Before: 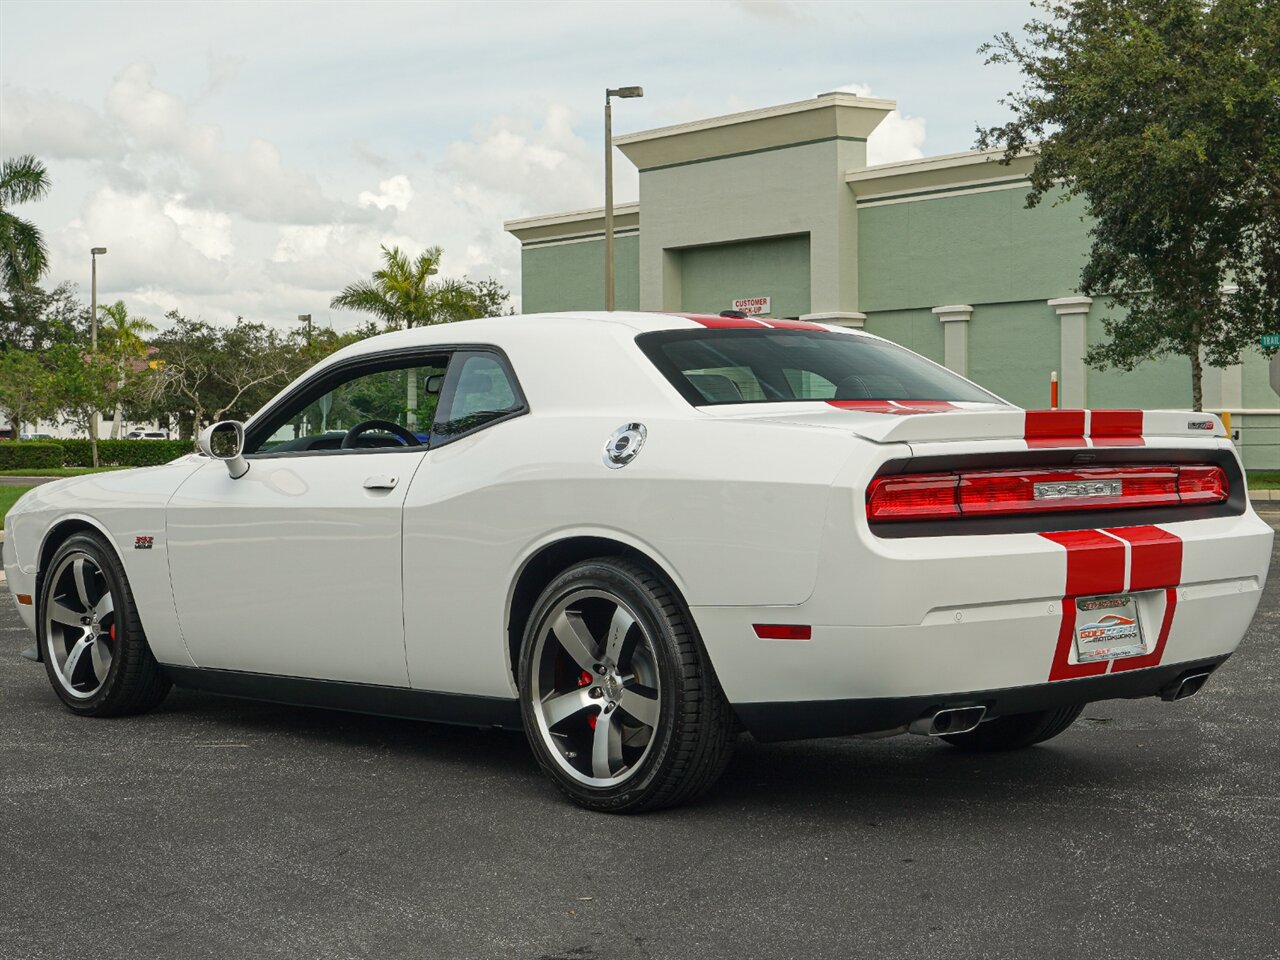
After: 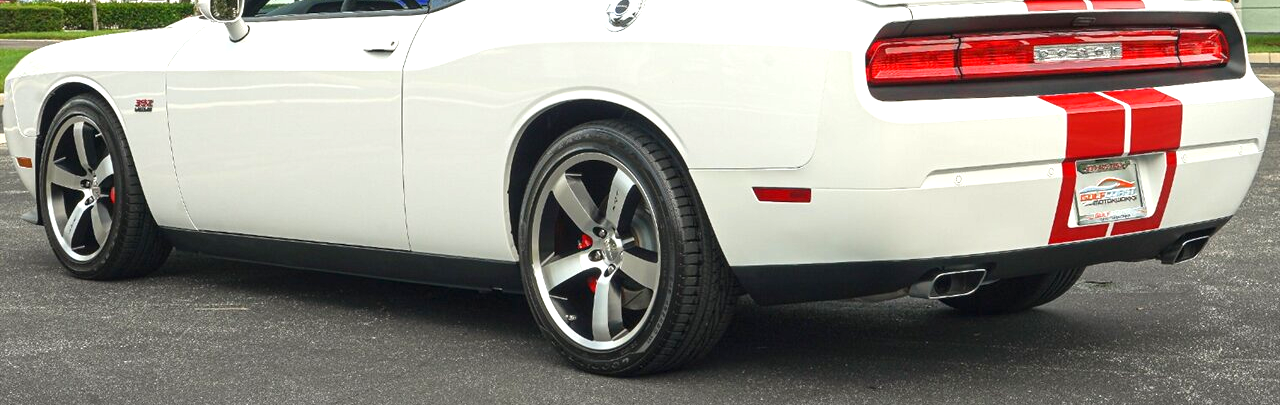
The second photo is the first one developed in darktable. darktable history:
crop: top 45.535%, bottom 12.22%
exposure: exposure 1.001 EV, compensate highlight preservation false
